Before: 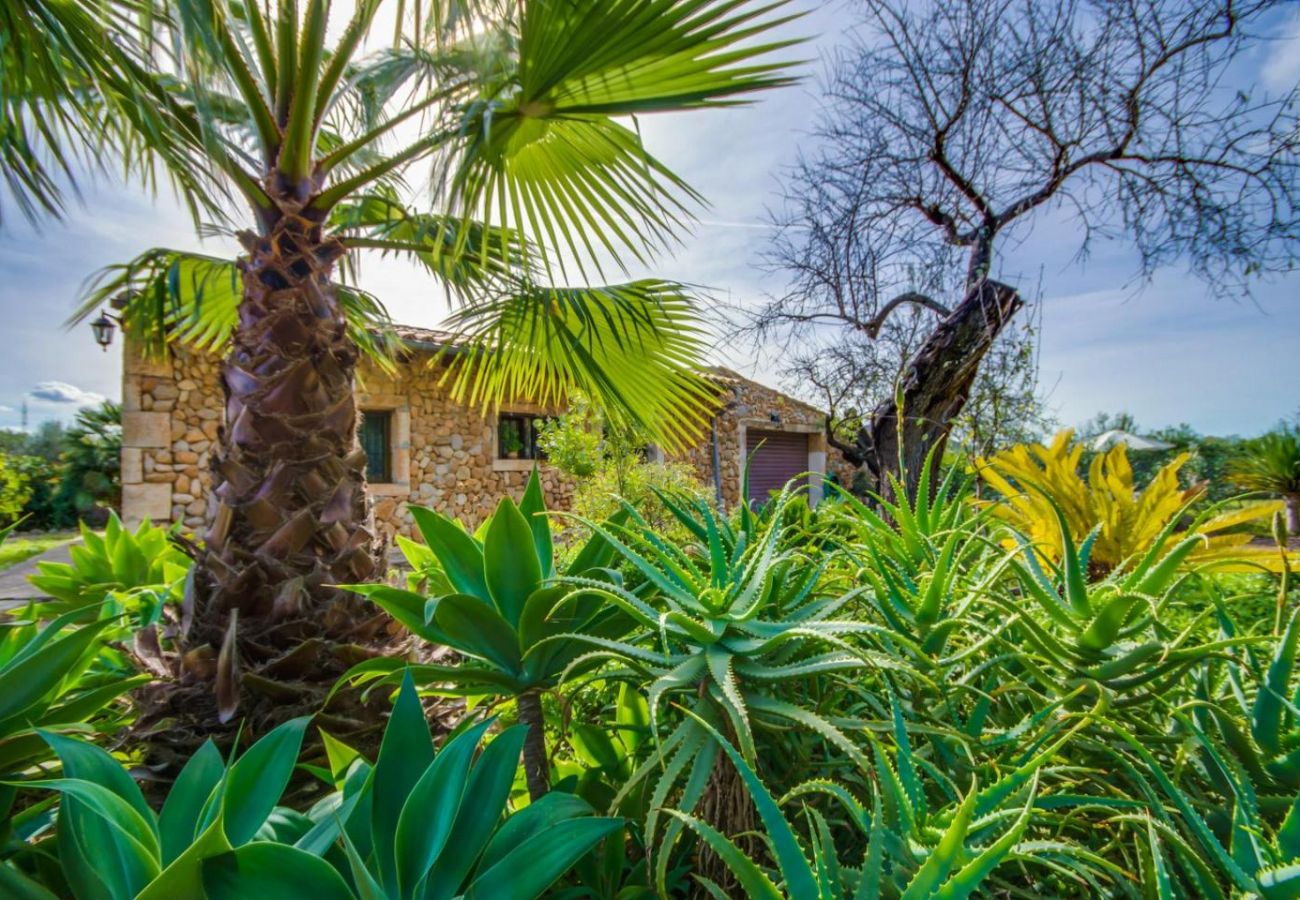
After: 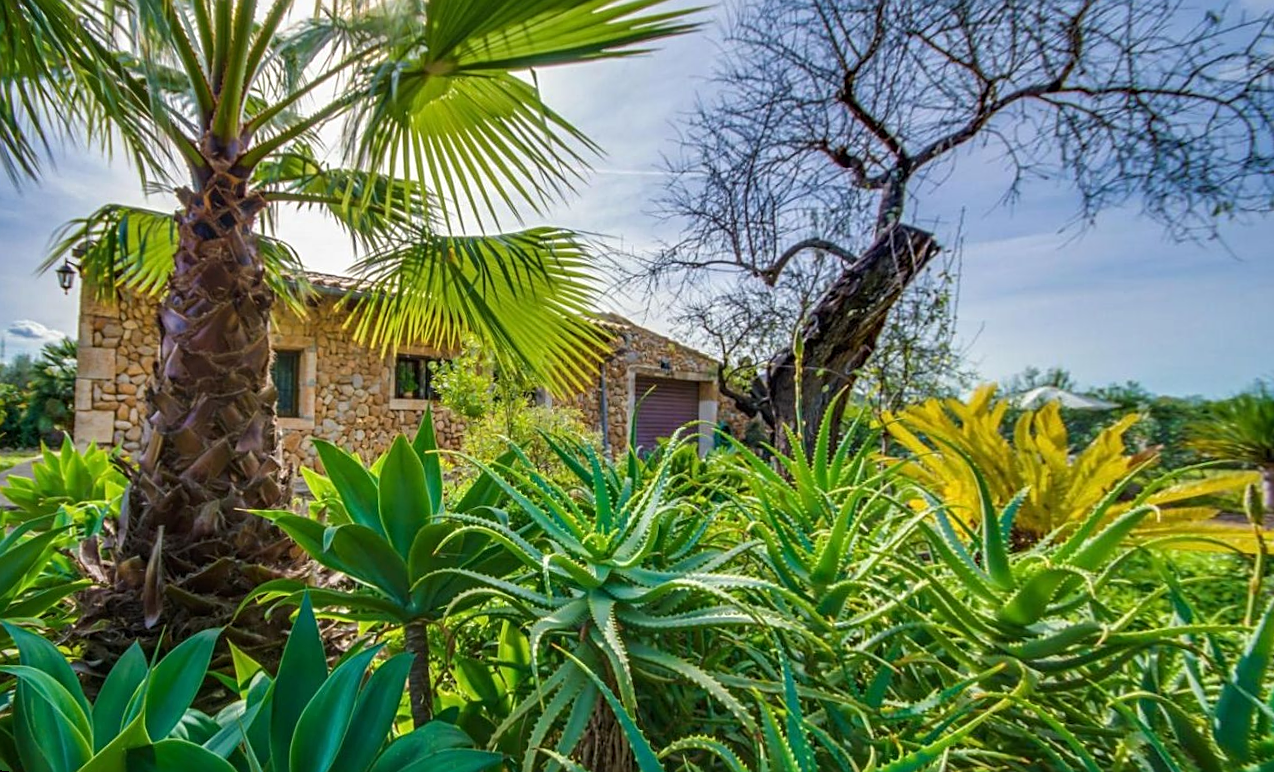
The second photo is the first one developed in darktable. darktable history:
rotate and perspective: rotation 1.69°, lens shift (vertical) -0.023, lens shift (horizontal) -0.291, crop left 0.025, crop right 0.988, crop top 0.092, crop bottom 0.842
sharpen: on, module defaults
